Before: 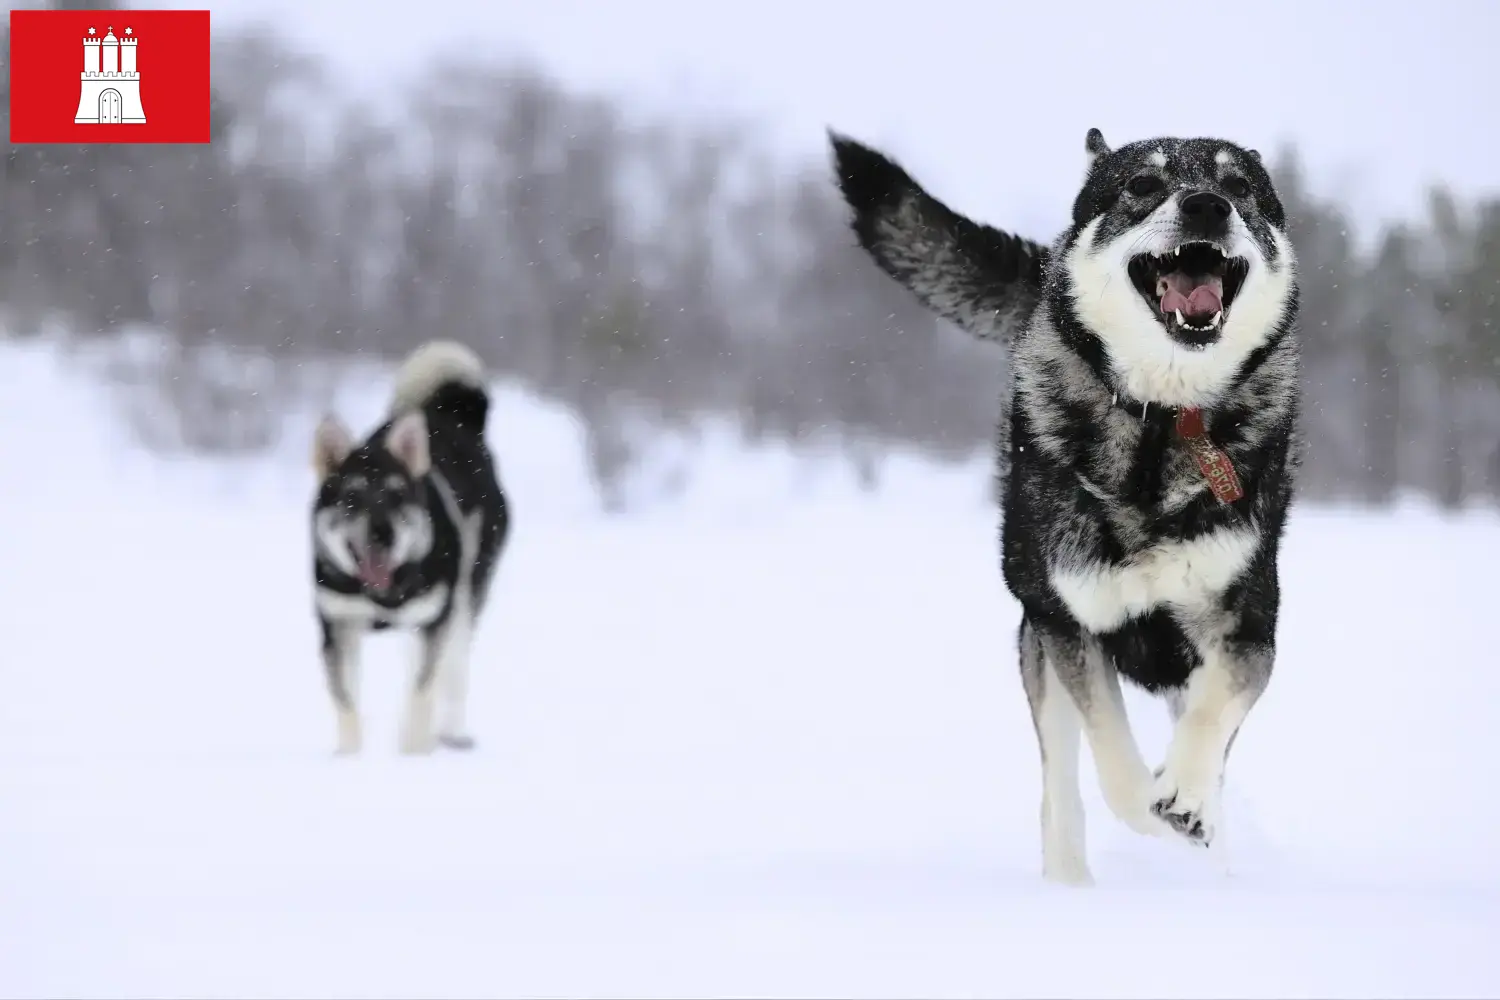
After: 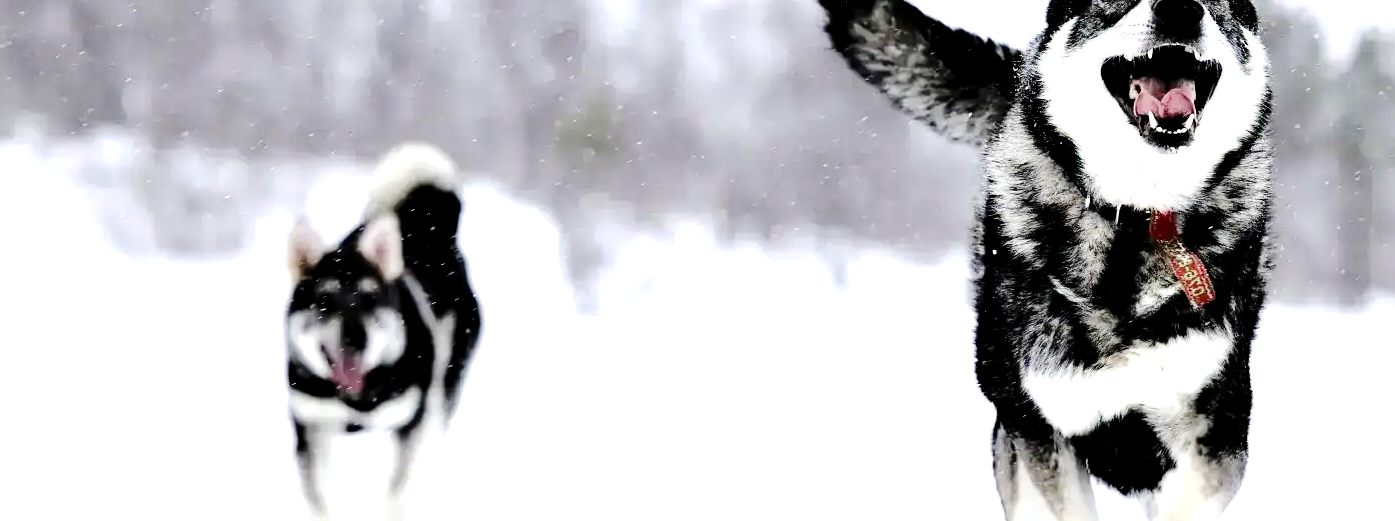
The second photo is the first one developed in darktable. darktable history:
contrast equalizer: octaves 7, y [[0.6 ×6], [0.55 ×6], [0 ×6], [0 ×6], [0 ×6]]
tone curve: curves: ch0 [(0, 0) (0.049, 0.01) (0.154, 0.081) (0.491, 0.519) (0.748, 0.765) (1, 0.919)]; ch1 [(0, 0) (0.172, 0.123) (0.317, 0.272) (0.391, 0.424) (0.499, 0.497) (0.531, 0.541) (0.615, 0.608) (0.741, 0.783) (1, 1)]; ch2 [(0, 0) (0.411, 0.424) (0.483, 0.478) (0.546, 0.532) (0.652, 0.633) (1, 1)], preserve colors none
crop: left 1.846%, top 19.728%, right 5.106%, bottom 28.153%
exposure: black level correction 0, exposure 1.105 EV, compensate exposure bias true, compensate highlight preservation false
